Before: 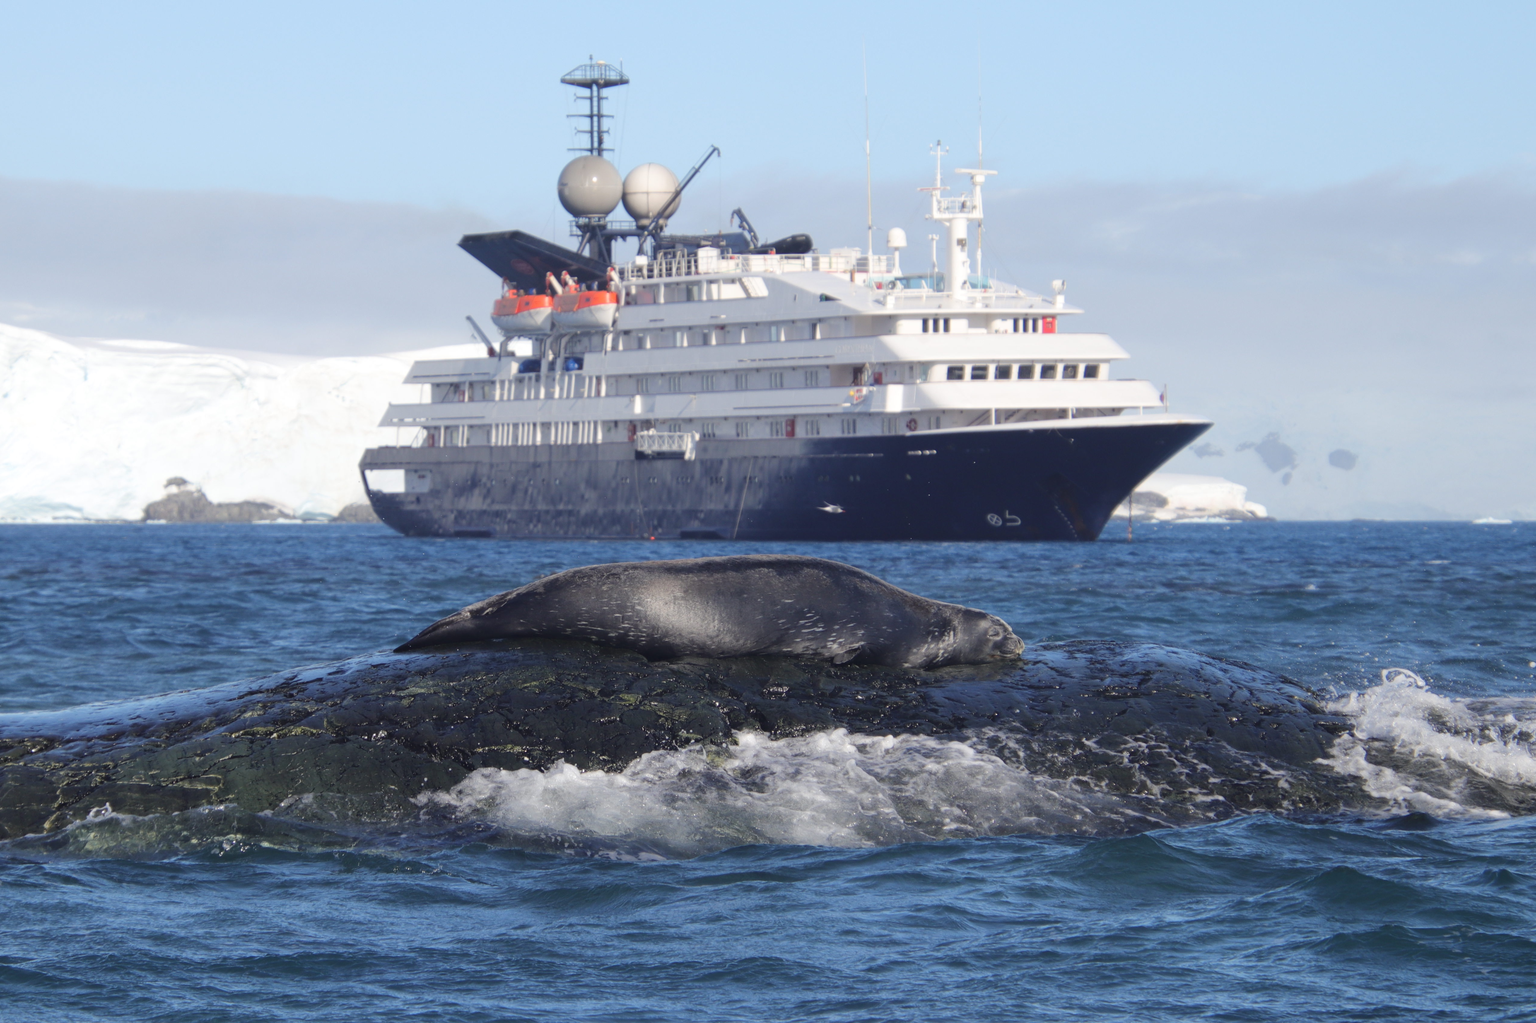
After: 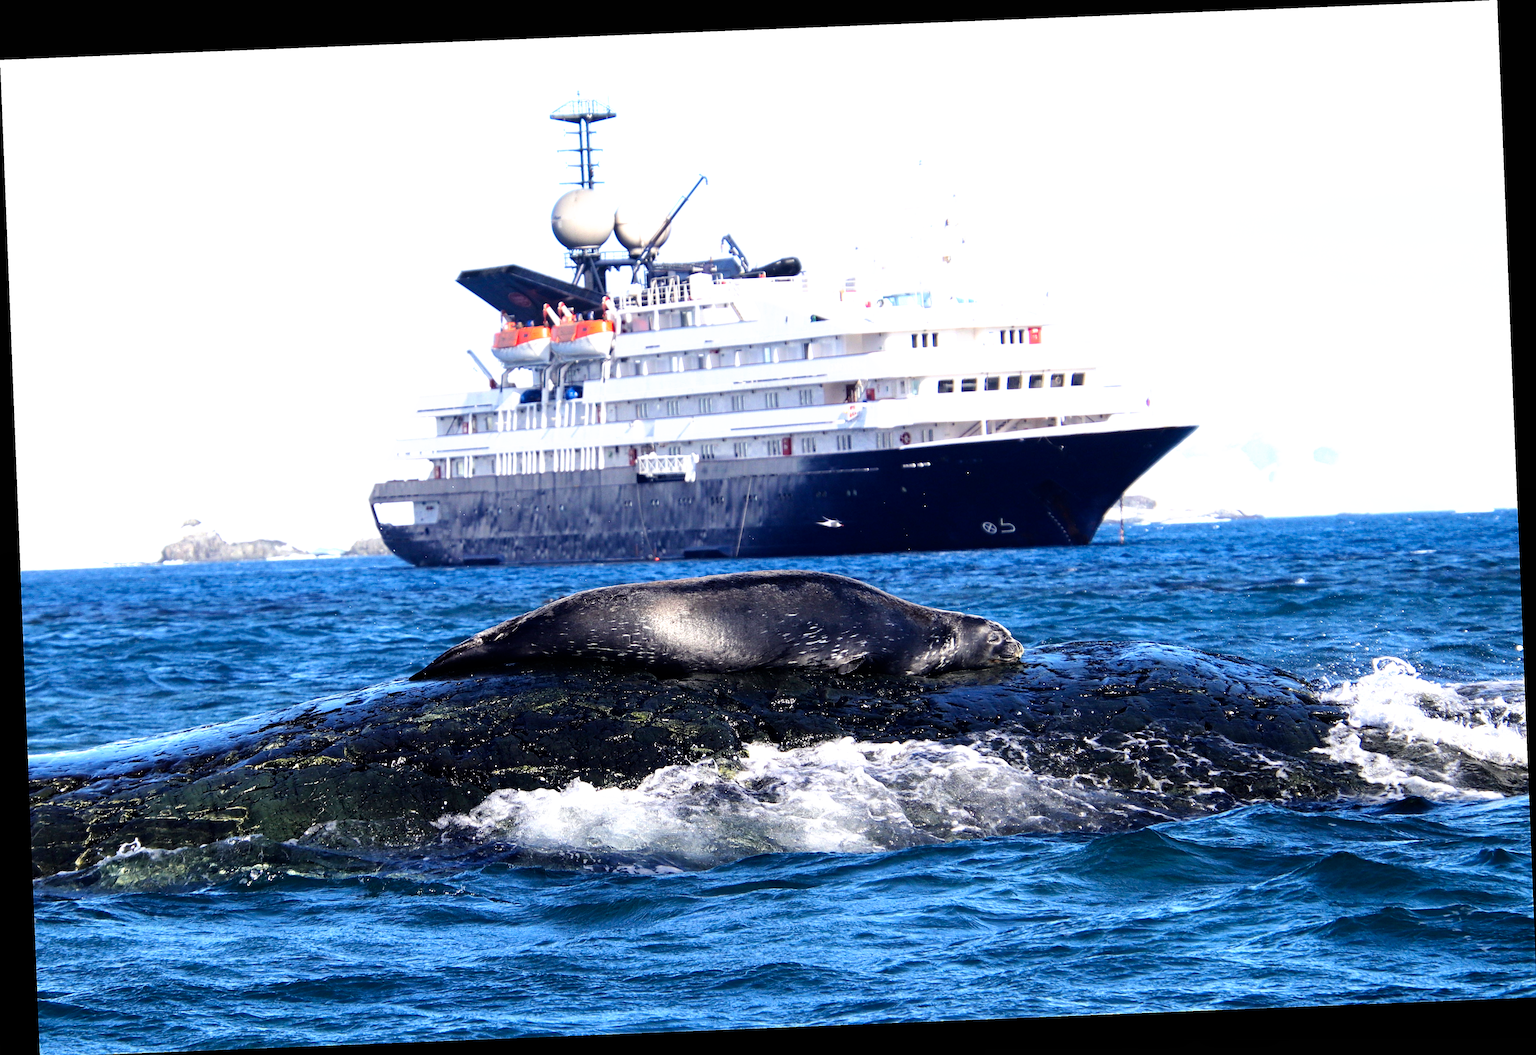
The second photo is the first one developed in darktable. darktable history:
exposure: black level correction 0, exposure 0.6 EV, compensate exposure bias true, compensate highlight preservation false
filmic rgb: black relative exposure -8.2 EV, white relative exposure 2.2 EV, threshold 3 EV, hardness 7.11, latitude 85.74%, contrast 1.696, highlights saturation mix -4%, shadows ↔ highlights balance -2.69%, preserve chrominance no, color science v5 (2021), contrast in shadows safe, contrast in highlights safe, enable highlight reconstruction true
local contrast: mode bilateral grid, contrast 15, coarseness 36, detail 105%, midtone range 0.2
sharpen: on, module defaults
haze removal: compatibility mode true, adaptive false
rotate and perspective: rotation -2.29°, automatic cropping off
